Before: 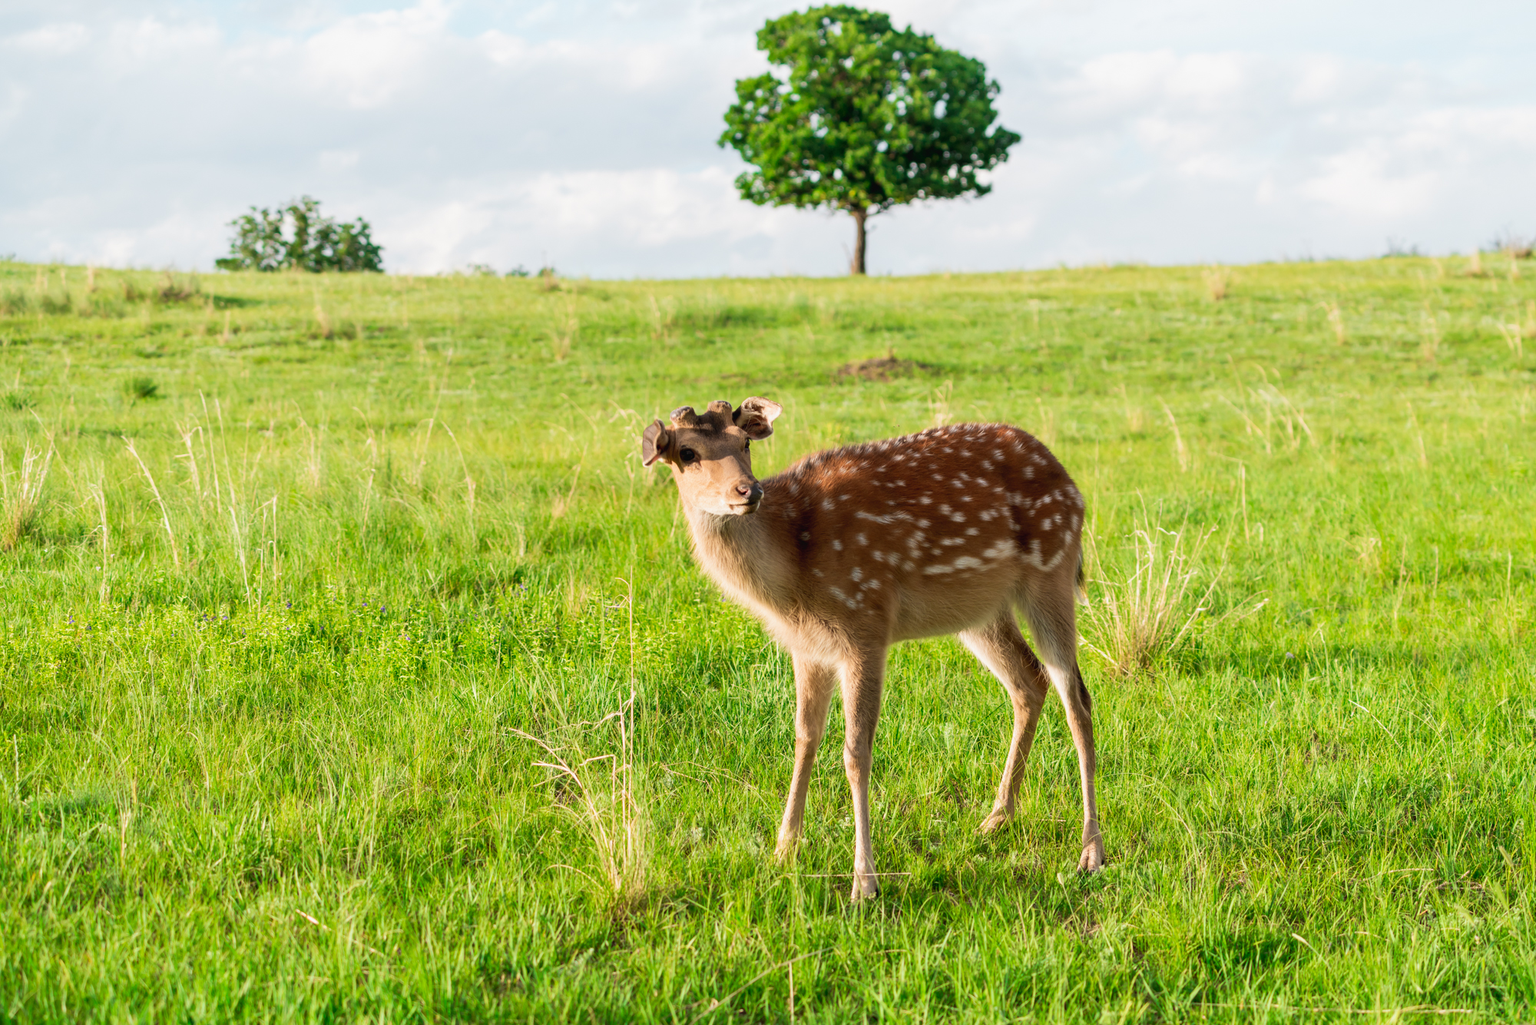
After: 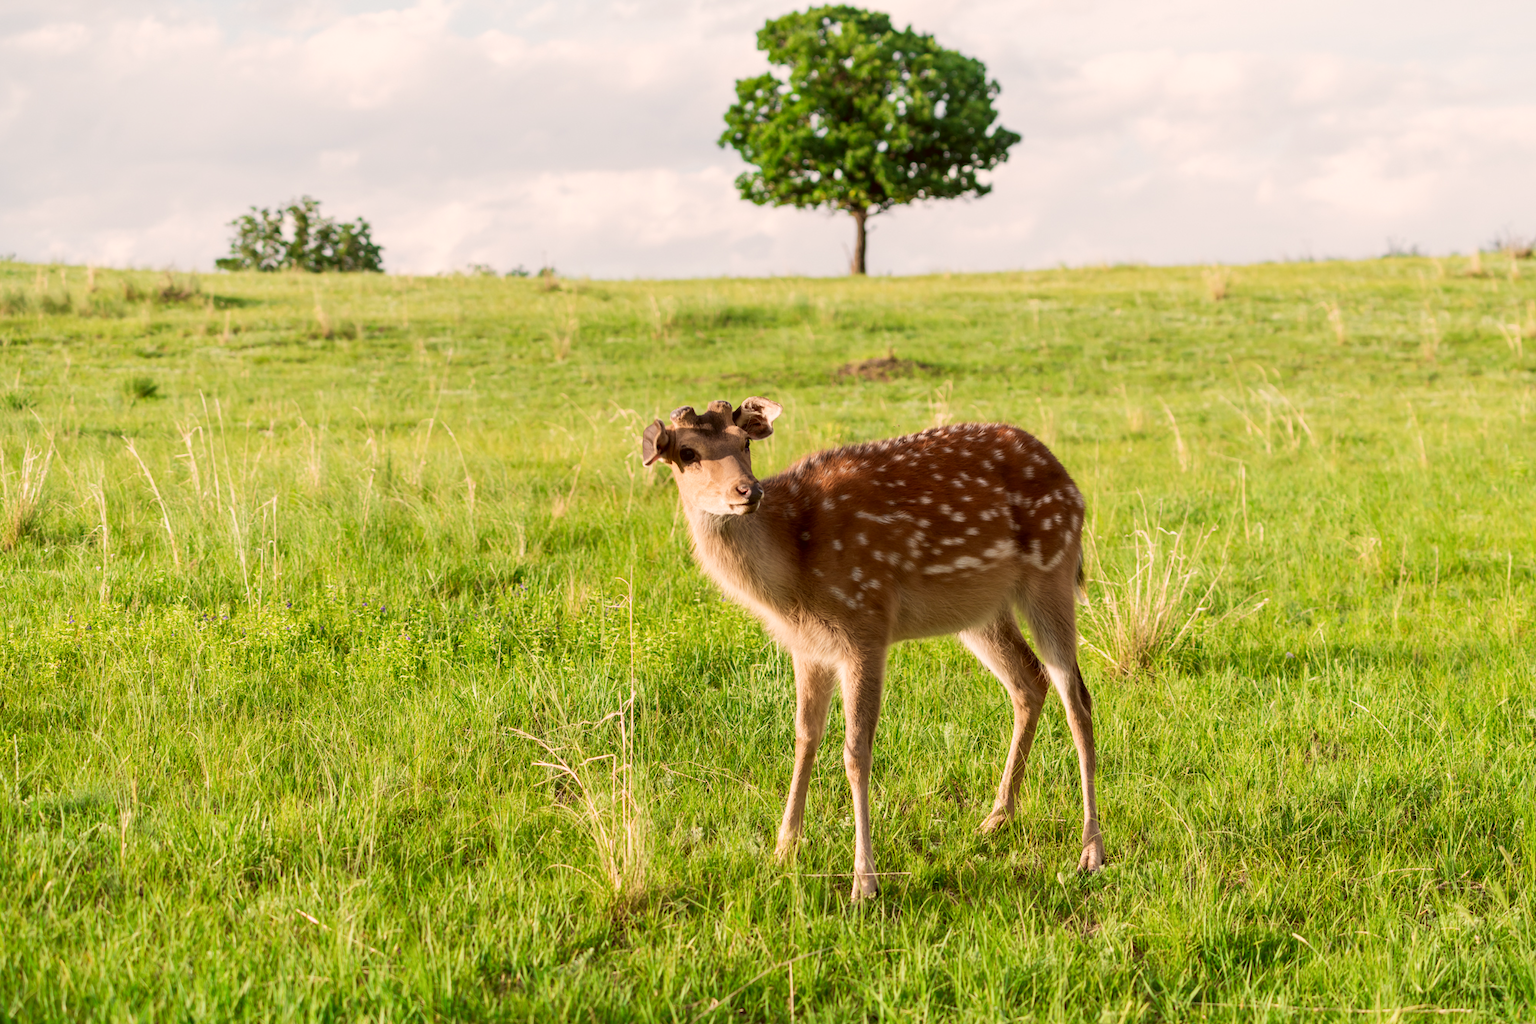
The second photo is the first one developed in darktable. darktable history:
color correction: highlights a* 6.4, highlights b* 7.59, shadows a* 6.46, shadows b* 7.42, saturation 0.881
contrast brightness saturation: contrast 0.028, brightness -0.034
